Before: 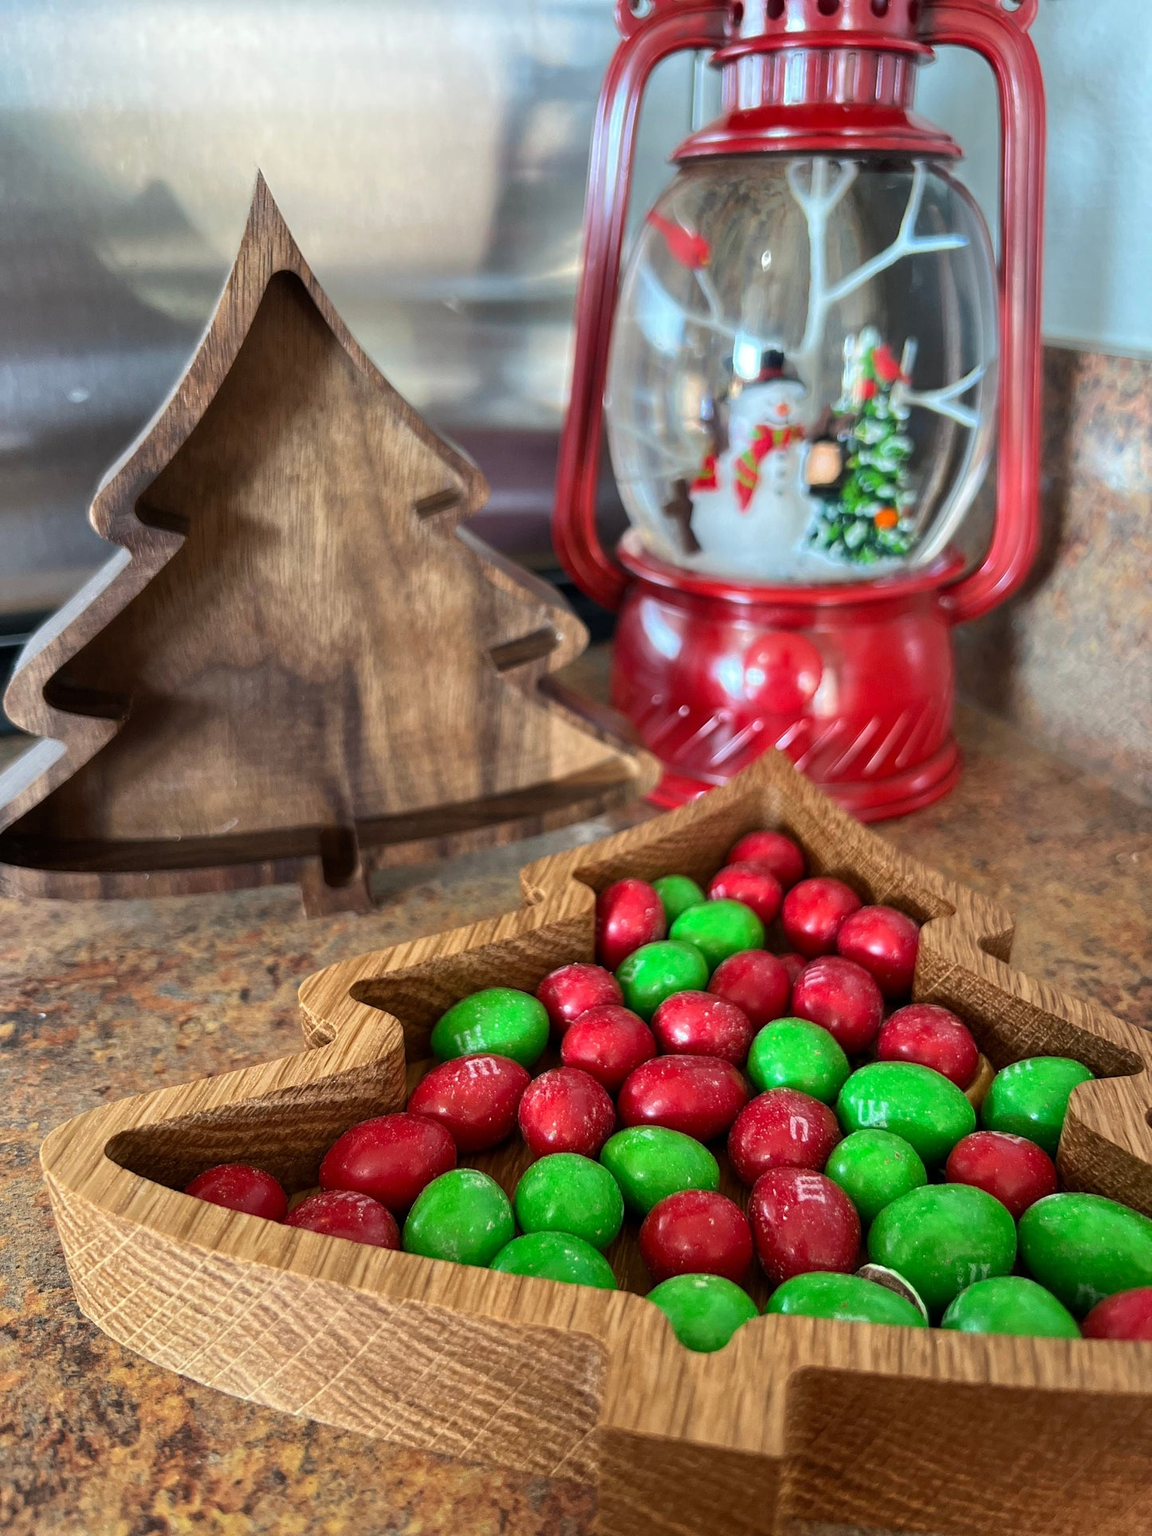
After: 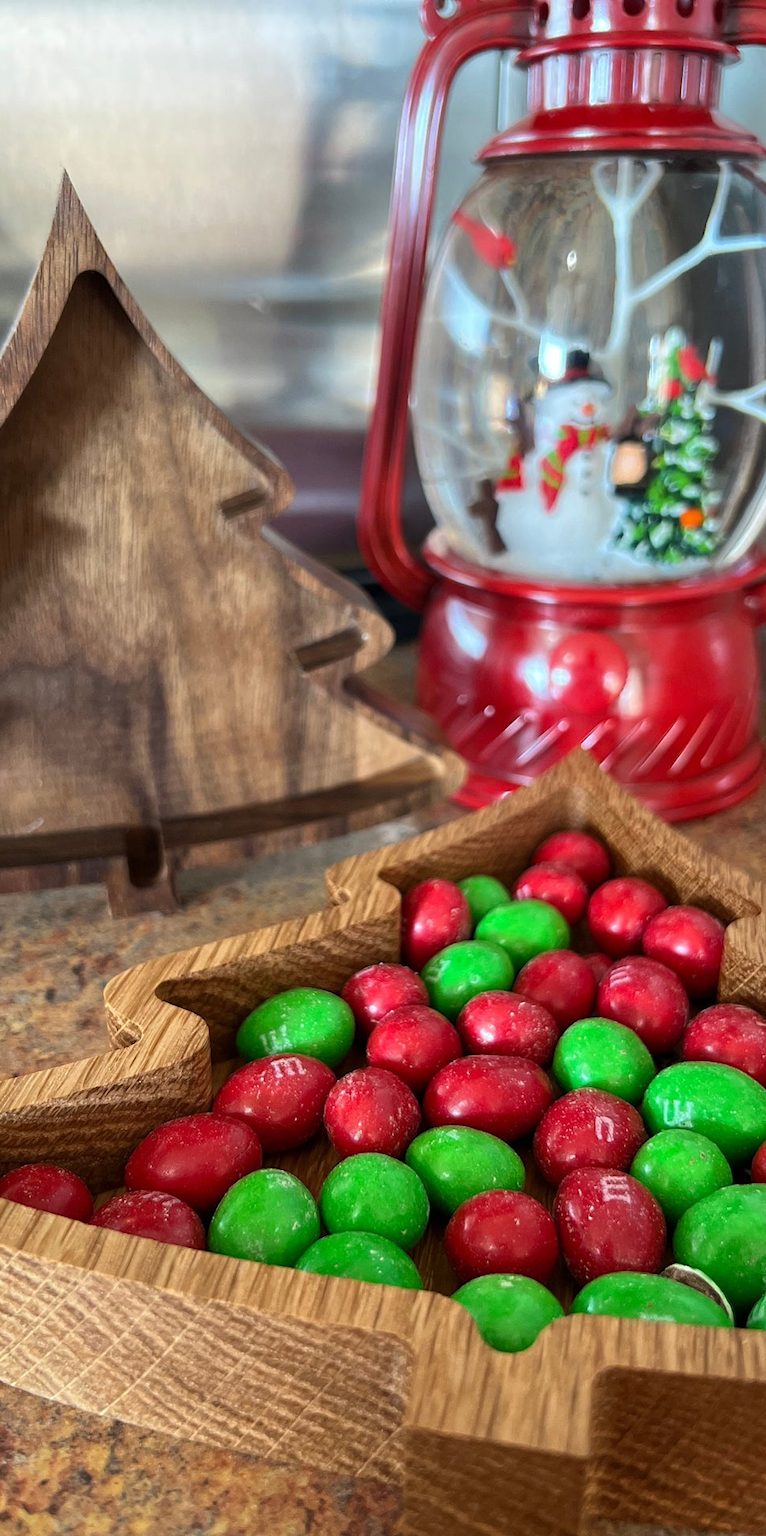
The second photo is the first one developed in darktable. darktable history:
crop: left 16.899%, right 16.556%
